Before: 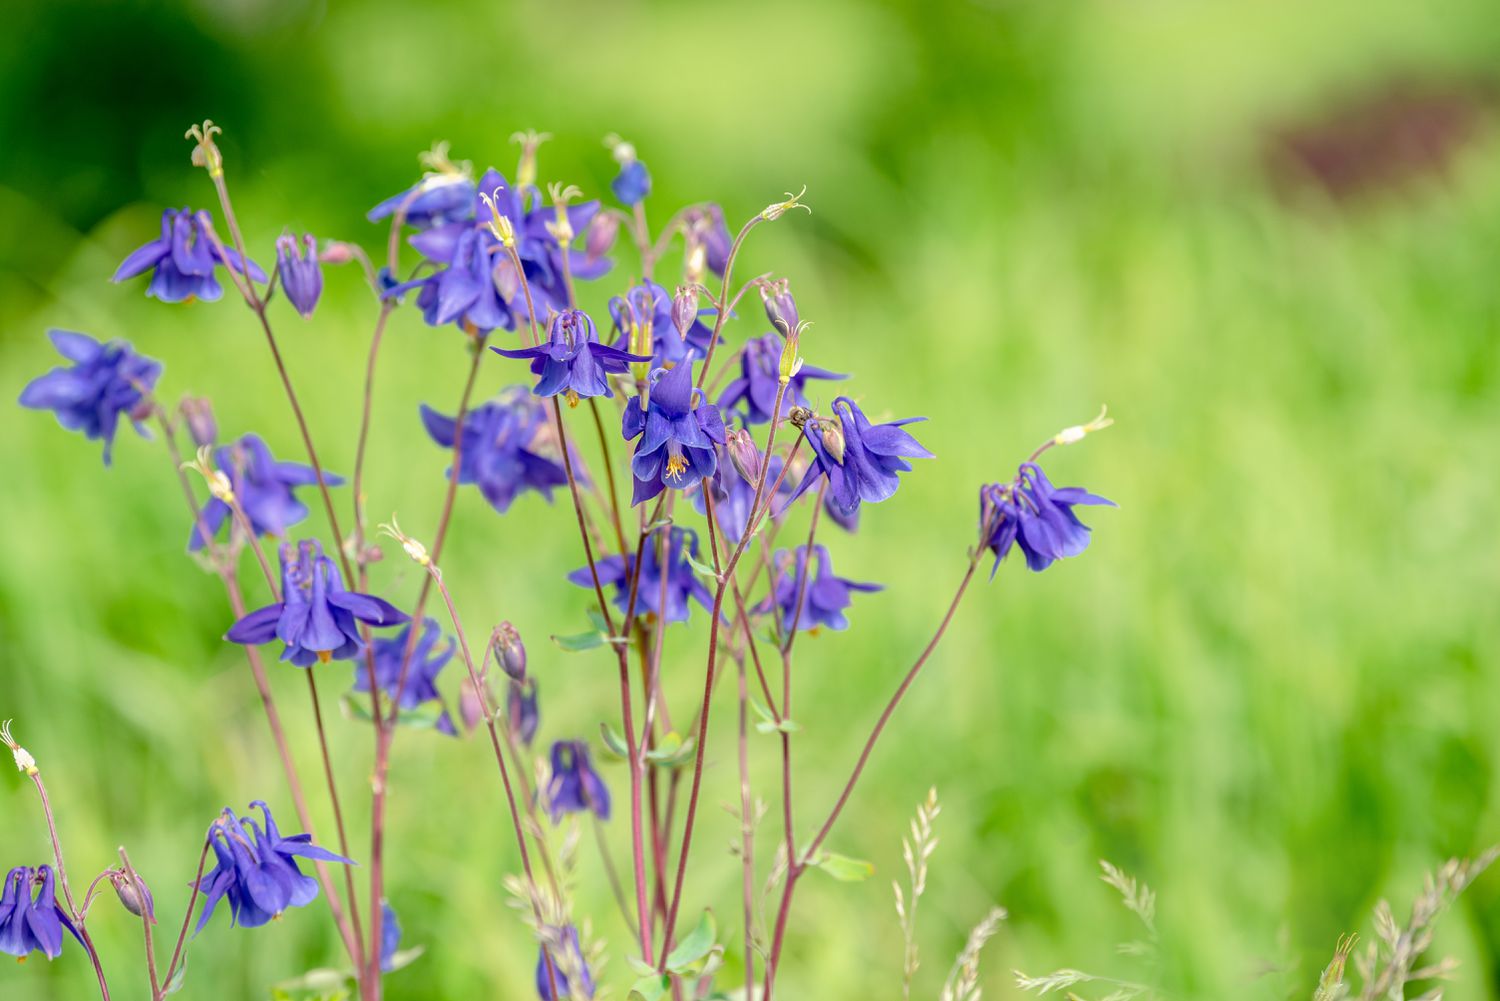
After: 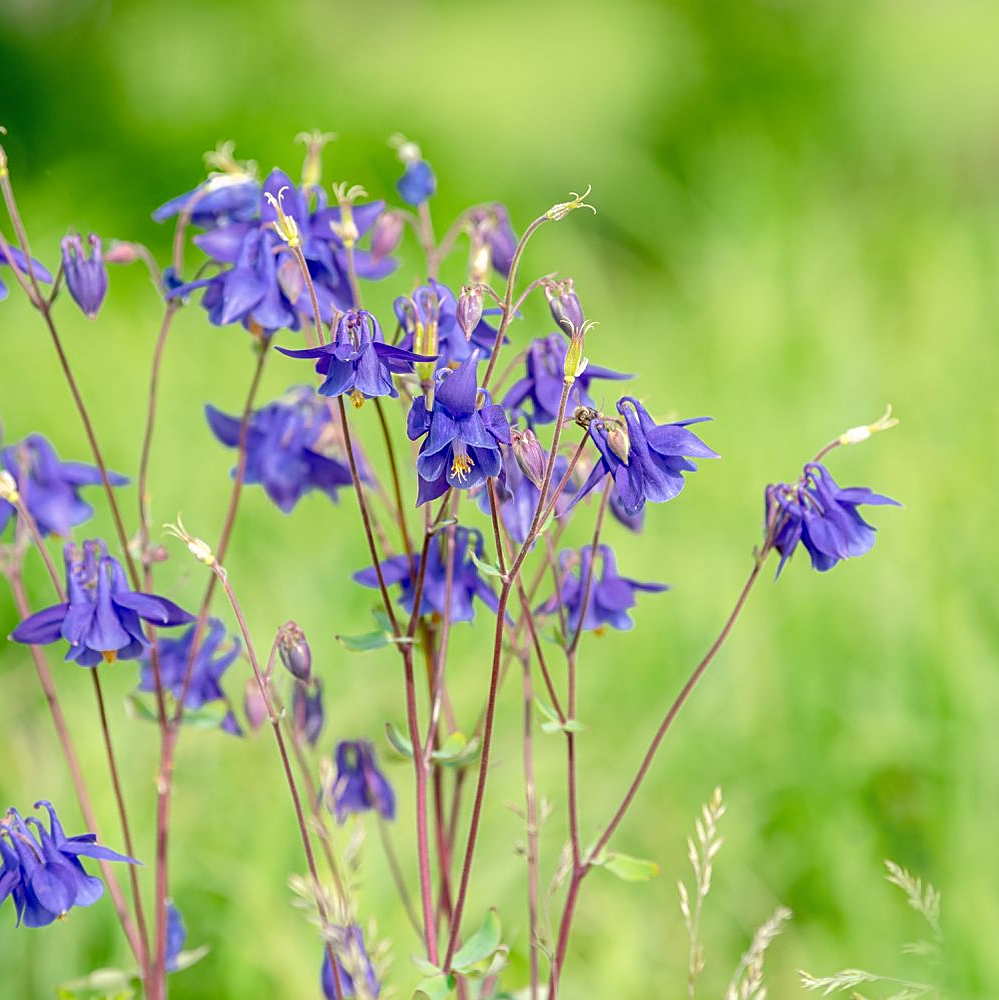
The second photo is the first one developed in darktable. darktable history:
tone equalizer: on, module defaults
sharpen: on, module defaults
crop and rotate: left 14.392%, right 18.983%
shadows and highlights: shadows 43.34, highlights 8.17
